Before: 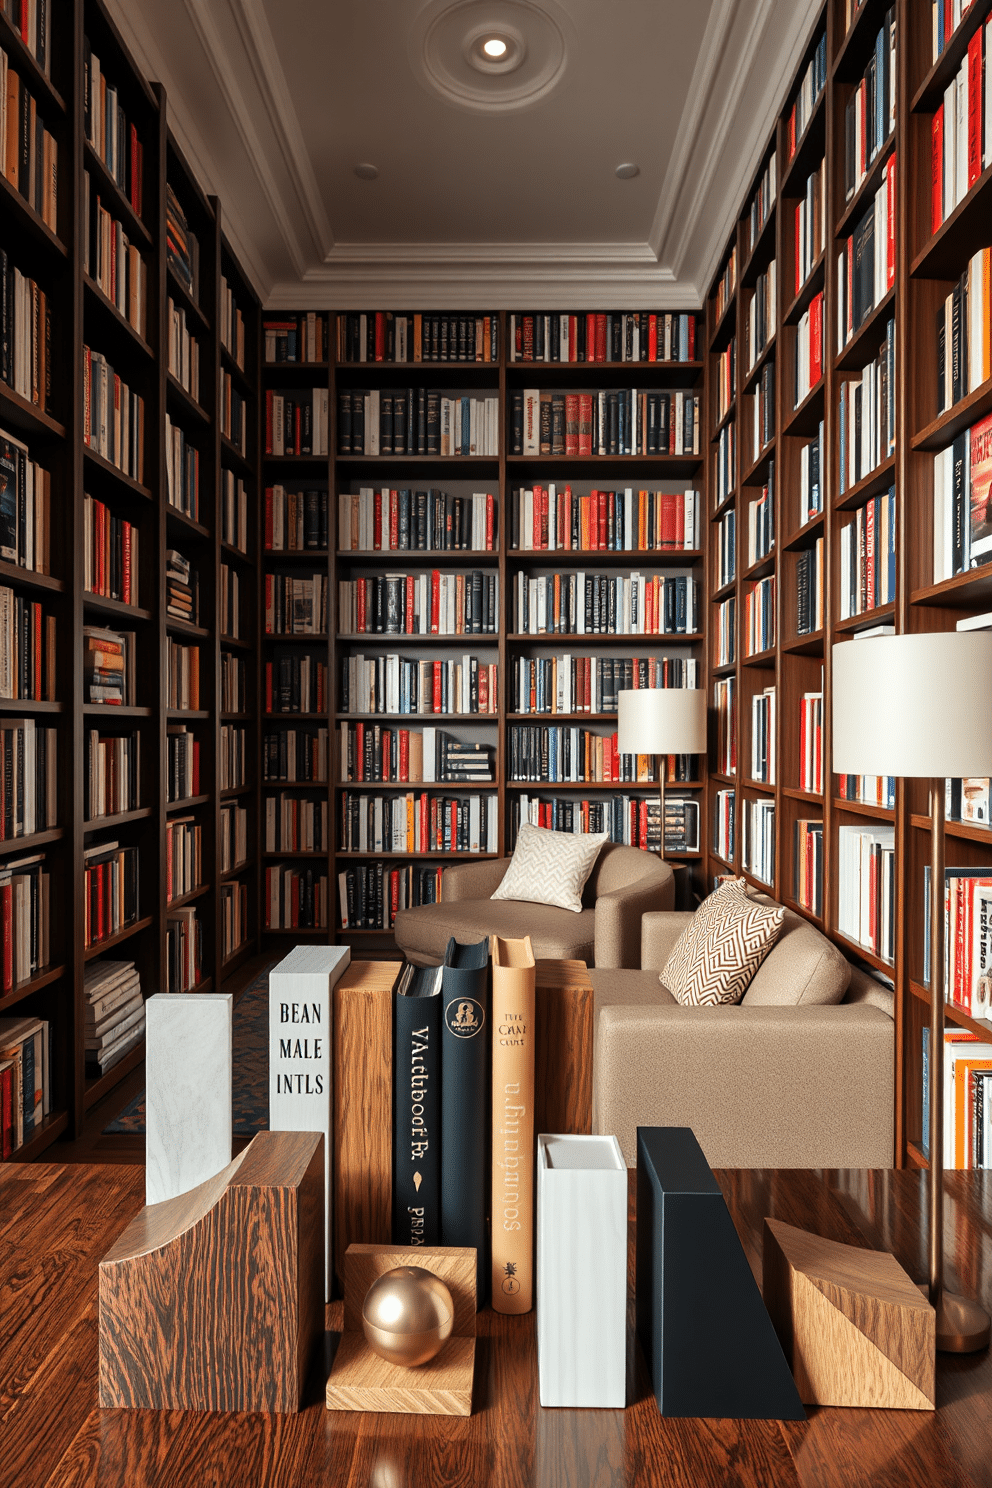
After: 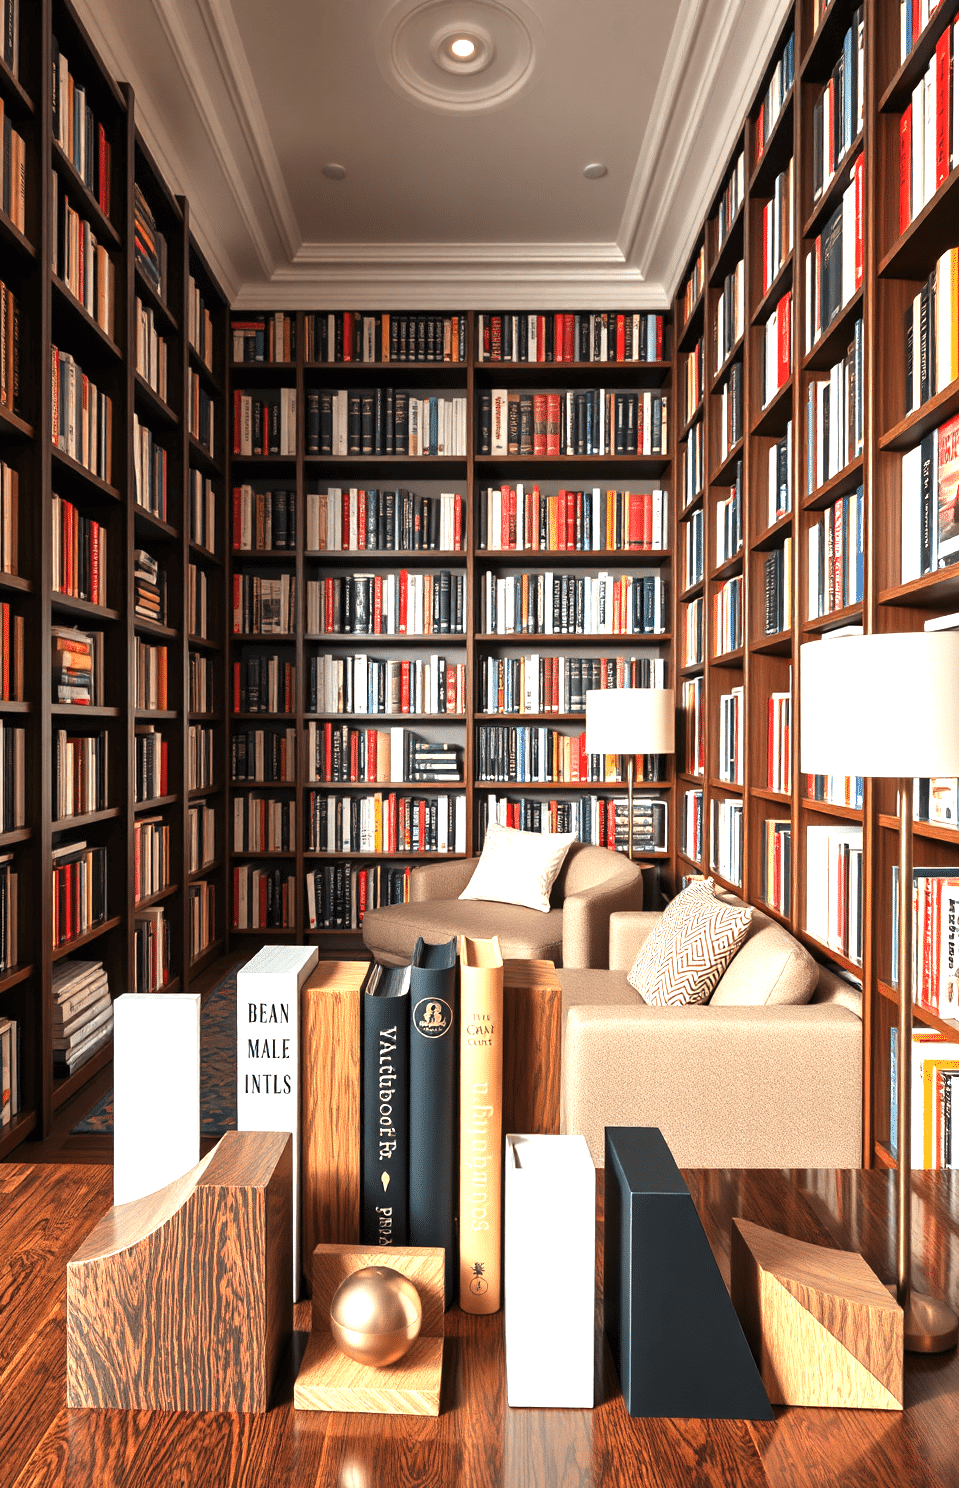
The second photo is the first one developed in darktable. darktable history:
crop and rotate: left 3.238%
exposure: black level correction 0, exposure 1.1 EV, compensate exposure bias true, compensate highlight preservation false
